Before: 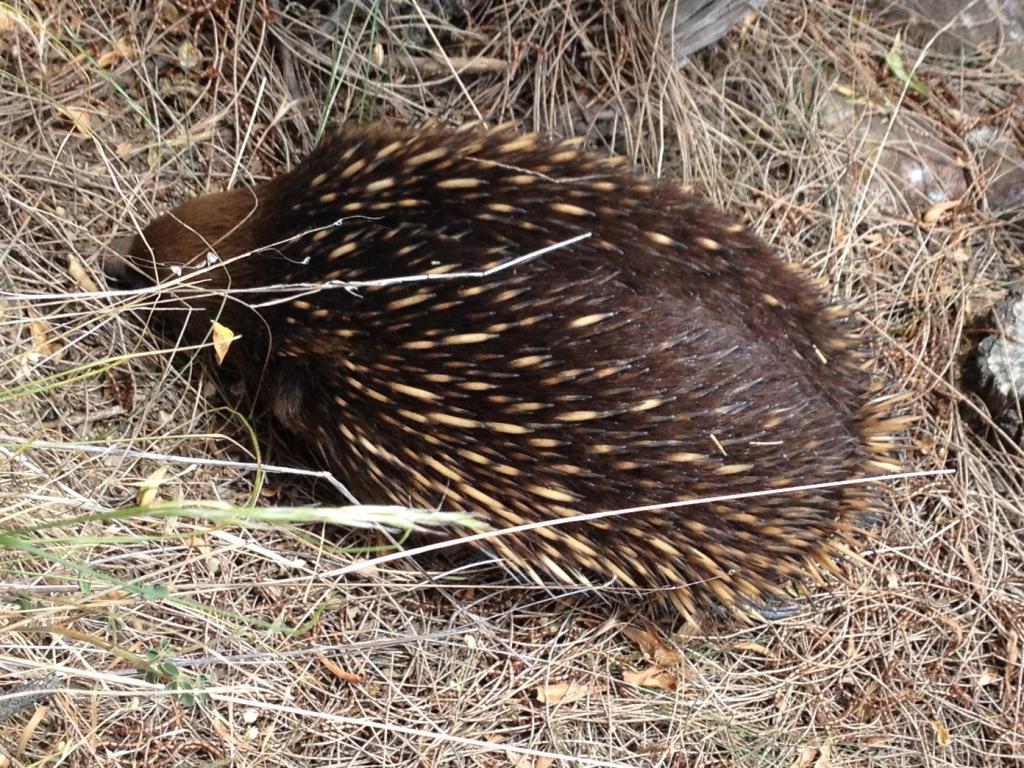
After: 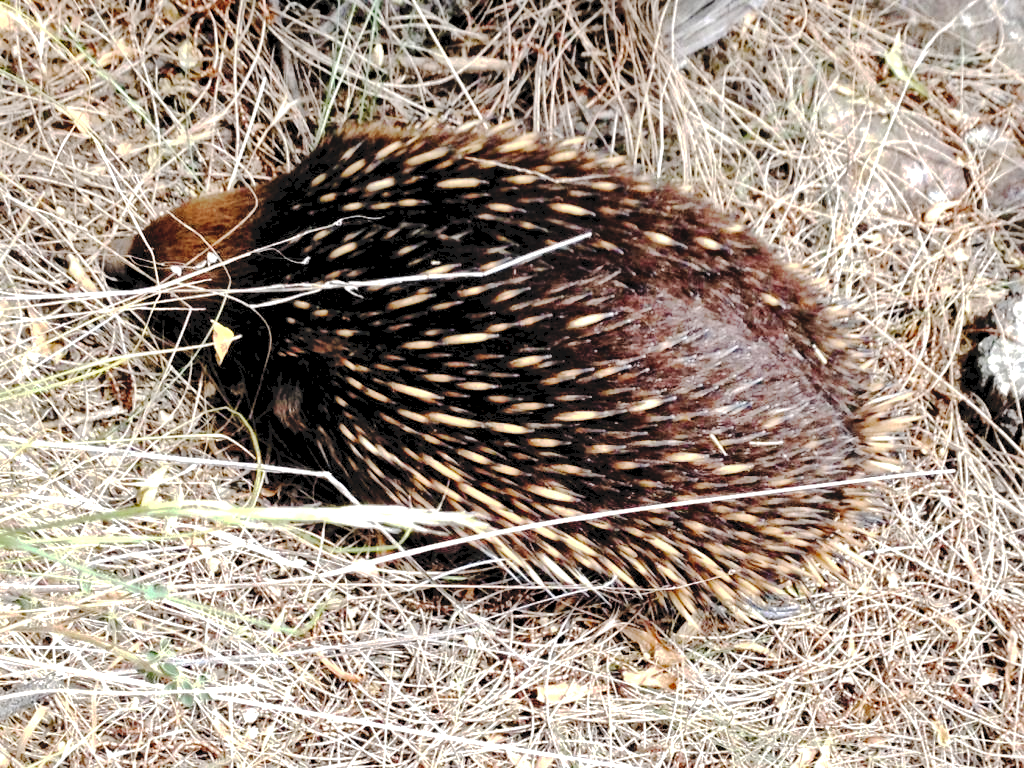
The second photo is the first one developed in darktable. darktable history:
exposure: black level correction 0.001, exposure 0.5 EV, compensate exposure bias true, compensate highlight preservation false
local contrast: mode bilateral grid, contrast 20, coarseness 20, detail 150%, midtone range 0.2
tone curve: curves: ch0 [(0, 0) (0.003, 0.089) (0.011, 0.089) (0.025, 0.088) (0.044, 0.089) (0.069, 0.094) (0.1, 0.108) (0.136, 0.119) (0.177, 0.147) (0.224, 0.204) (0.277, 0.28) (0.335, 0.389) (0.399, 0.486) (0.468, 0.588) (0.543, 0.647) (0.623, 0.705) (0.709, 0.759) (0.801, 0.815) (0.898, 0.873) (1, 1)], preserve colors none
rgb levels: levels [[0.01, 0.419, 0.839], [0, 0.5, 1], [0, 0.5, 1]]
